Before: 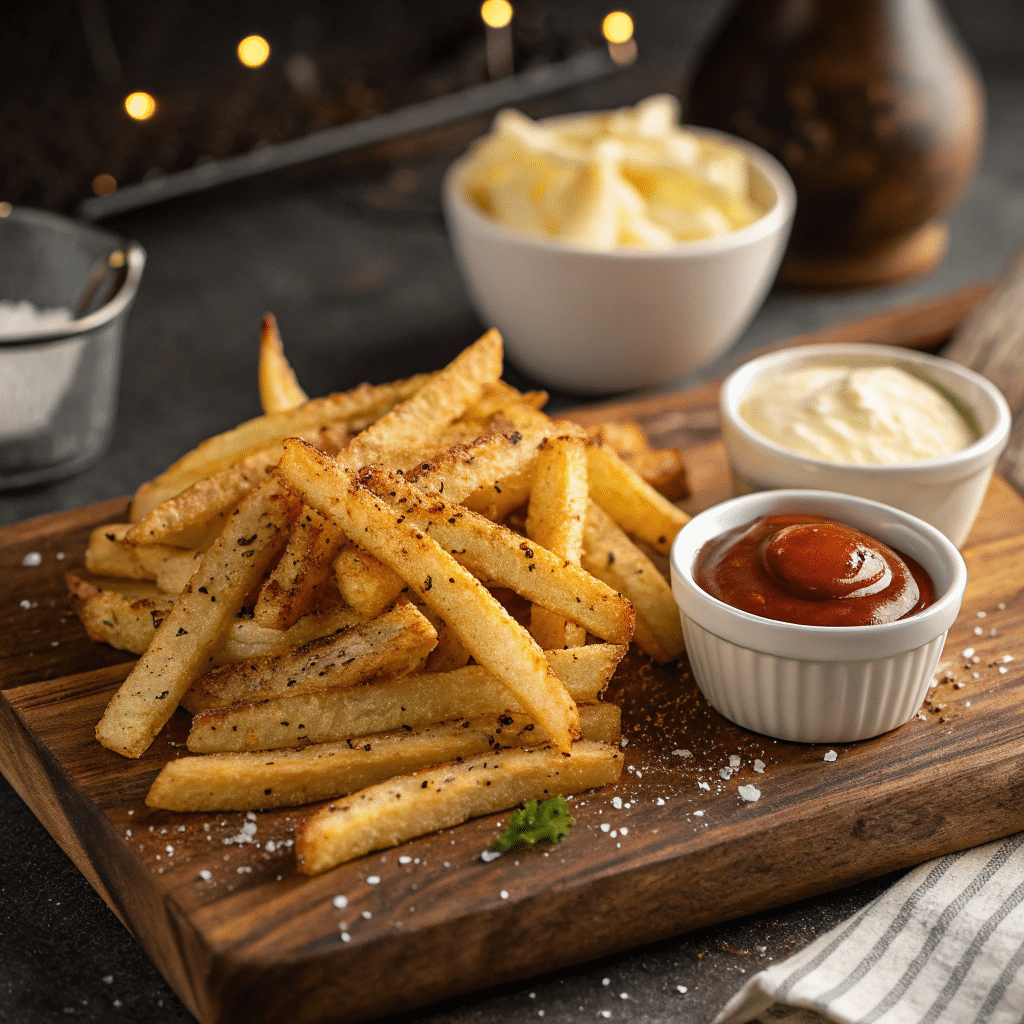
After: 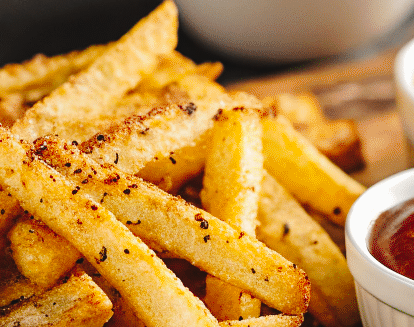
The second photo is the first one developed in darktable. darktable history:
tone curve: curves: ch0 [(0, 0) (0.003, 0.039) (0.011, 0.042) (0.025, 0.048) (0.044, 0.058) (0.069, 0.071) (0.1, 0.089) (0.136, 0.114) (0.177, 0.146) (0.224, 0.199) (0.277, 0.27) (0.335, 0.364) (0.399, 0.47) (0.468, 0.566) (0.543, 0.643) (0.623, 0.73) (0.709, 0.8) (0.801, 0.863) (0.898, 0.925) (1, 1)], preserve colors none
crop: left 31.751%, top 32.172%, right 27.8%, bottom 35.83%
